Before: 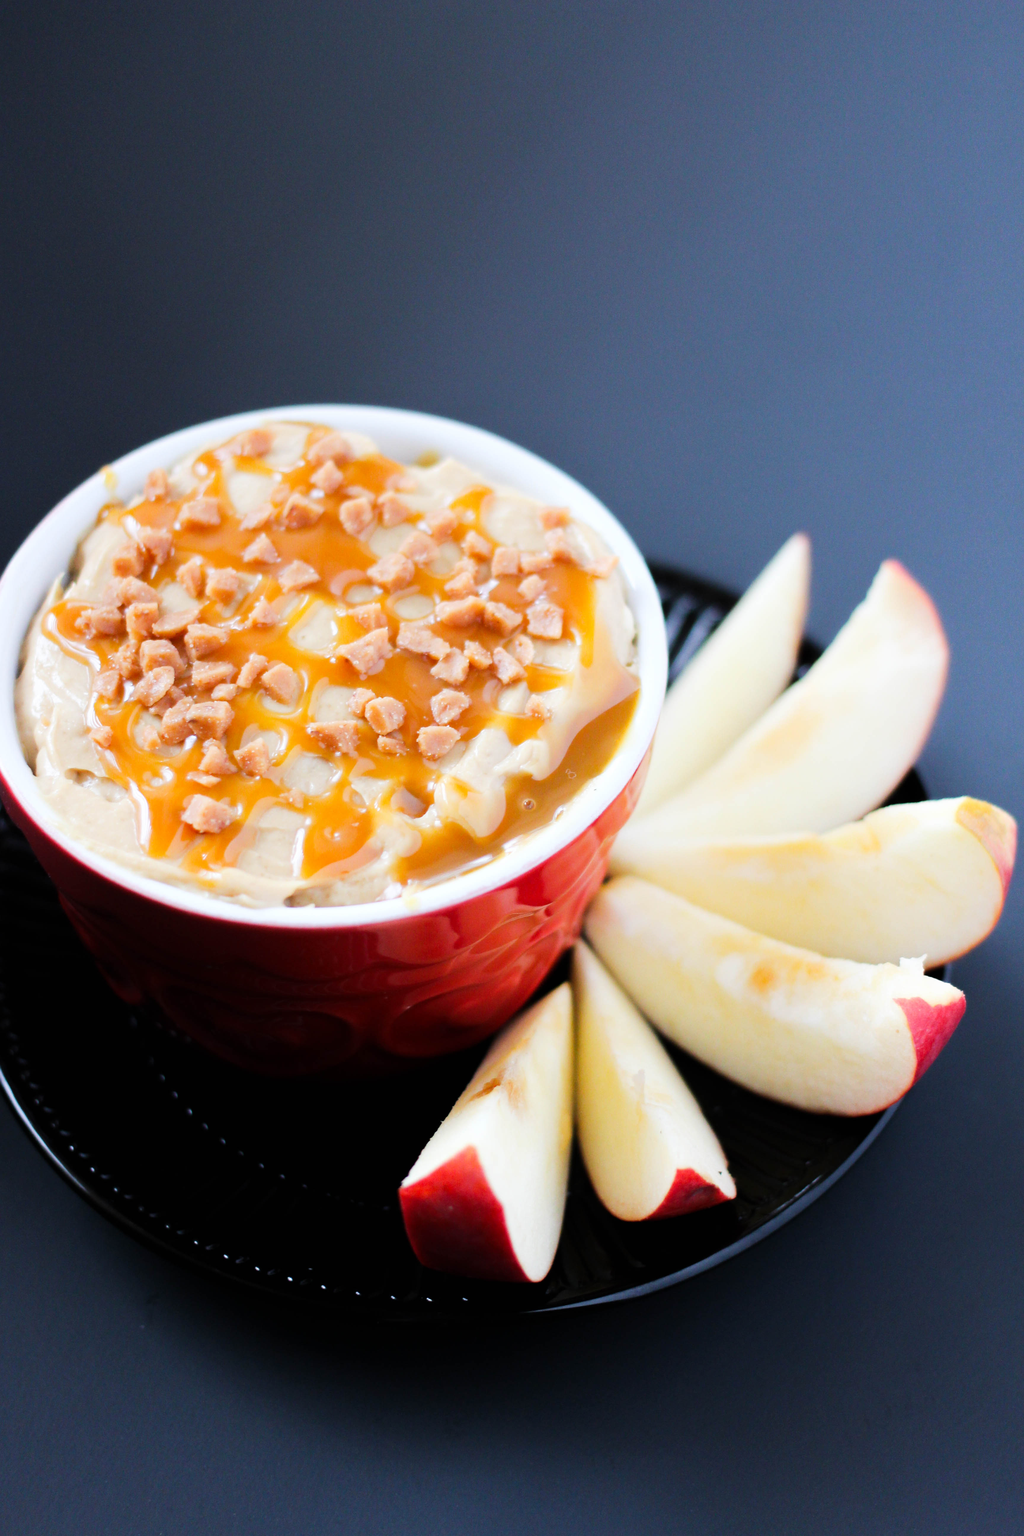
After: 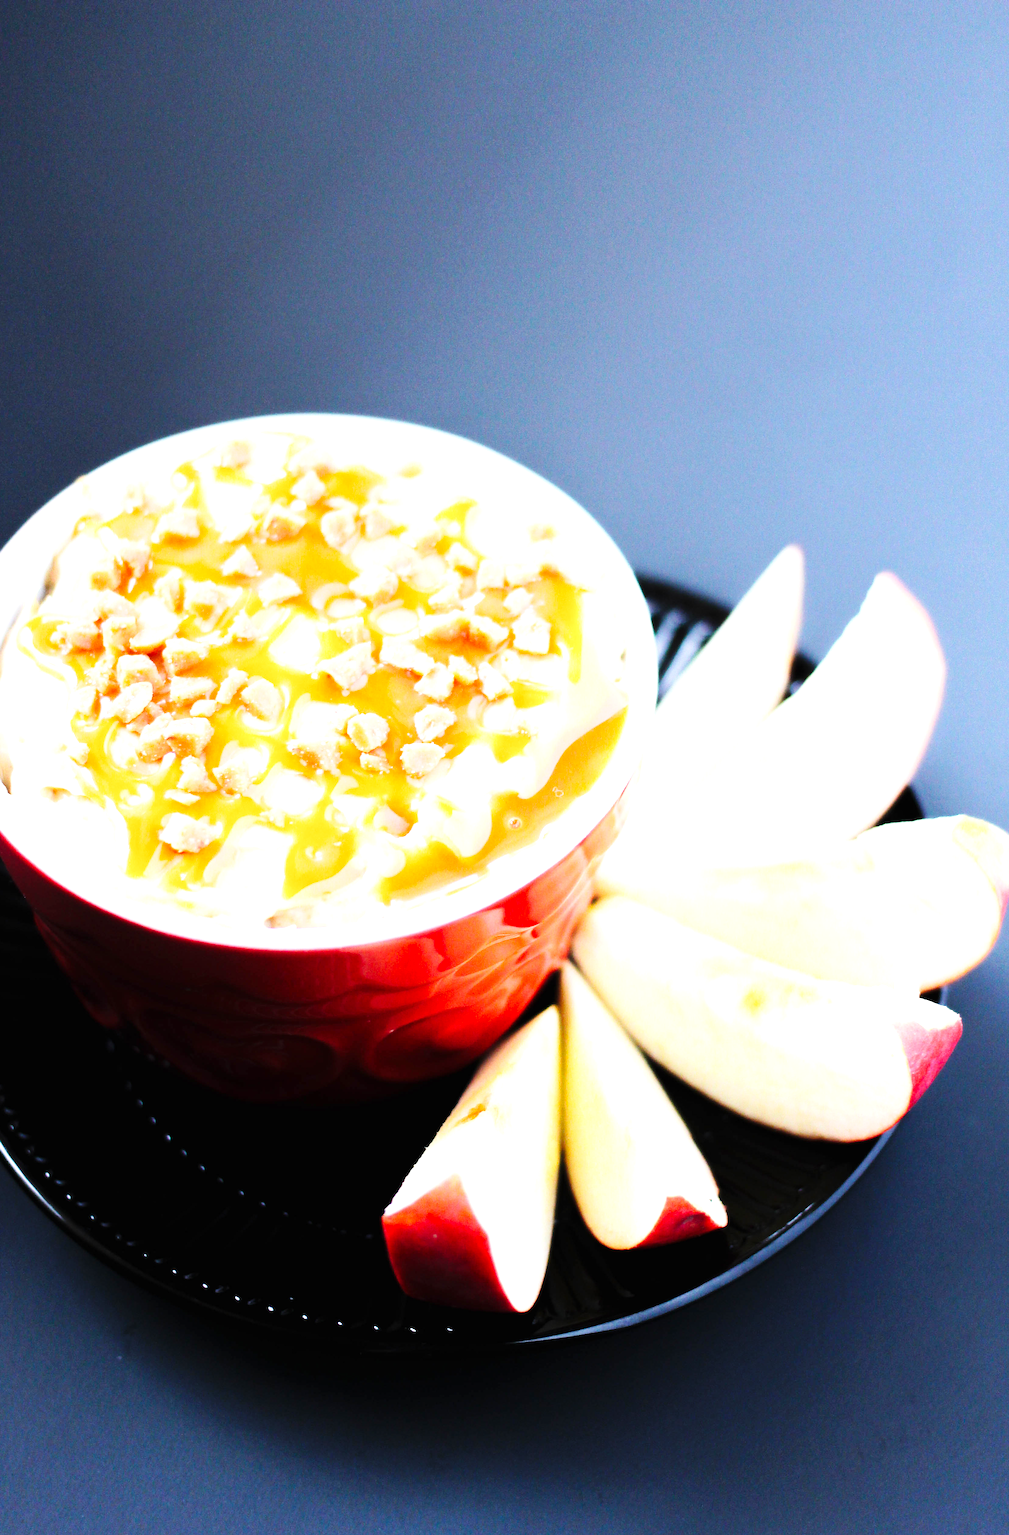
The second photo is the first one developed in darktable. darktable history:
crop and rotate: left 2.536%, right 1.107%, bottom 2.246%
base curve: curves: ch0 [(0, 0) (0.032, 0.025) (0.121, 0.166) (0.206, 0.329) (0.605, 0.79) (1, 1)], preserve colors none
sharpen: radius 1.864, amount 0.398, threshold 1.271
exposure: black level correction 0, exposure 1 EV, compensate highlight preservation false
tone equalizer: on, module defaults
